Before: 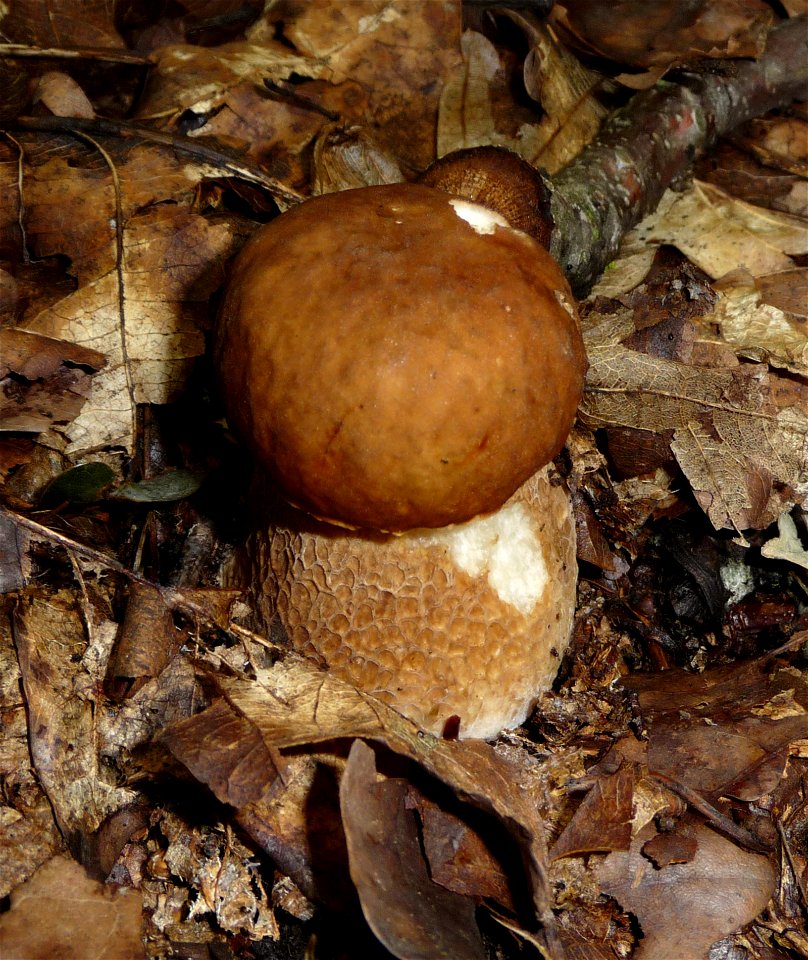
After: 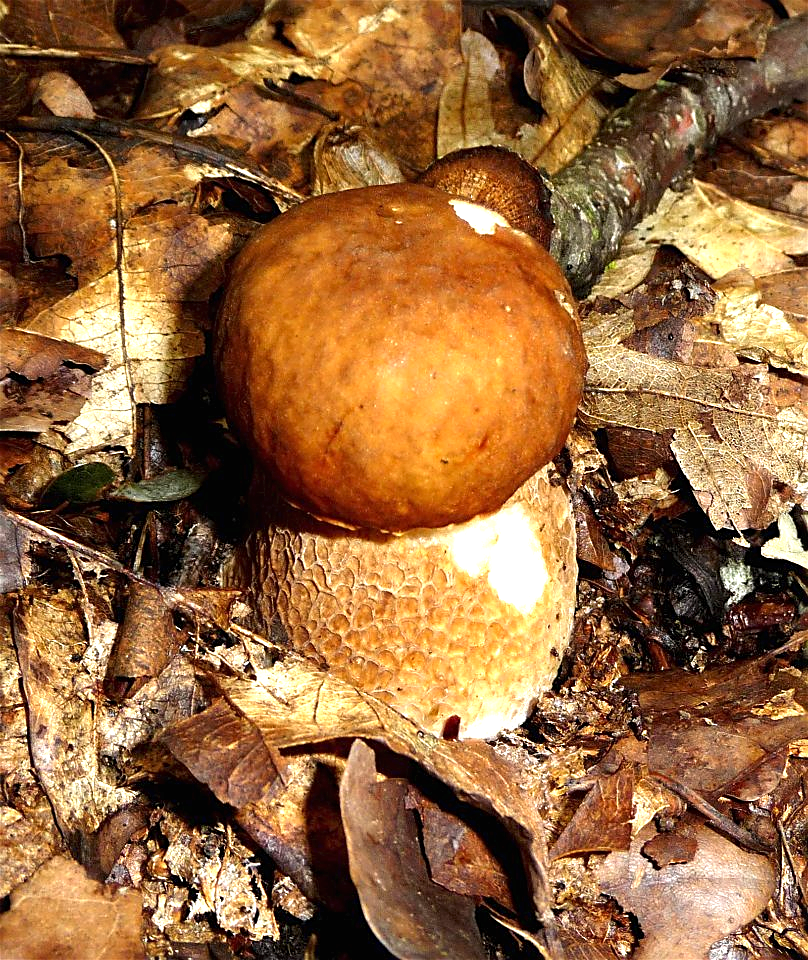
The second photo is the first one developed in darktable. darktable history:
exposure: black level correction 0, exposure 1.291 EV, compensate exposure bias true, compensate highlight preservation false
sharpen: on, module defaults
